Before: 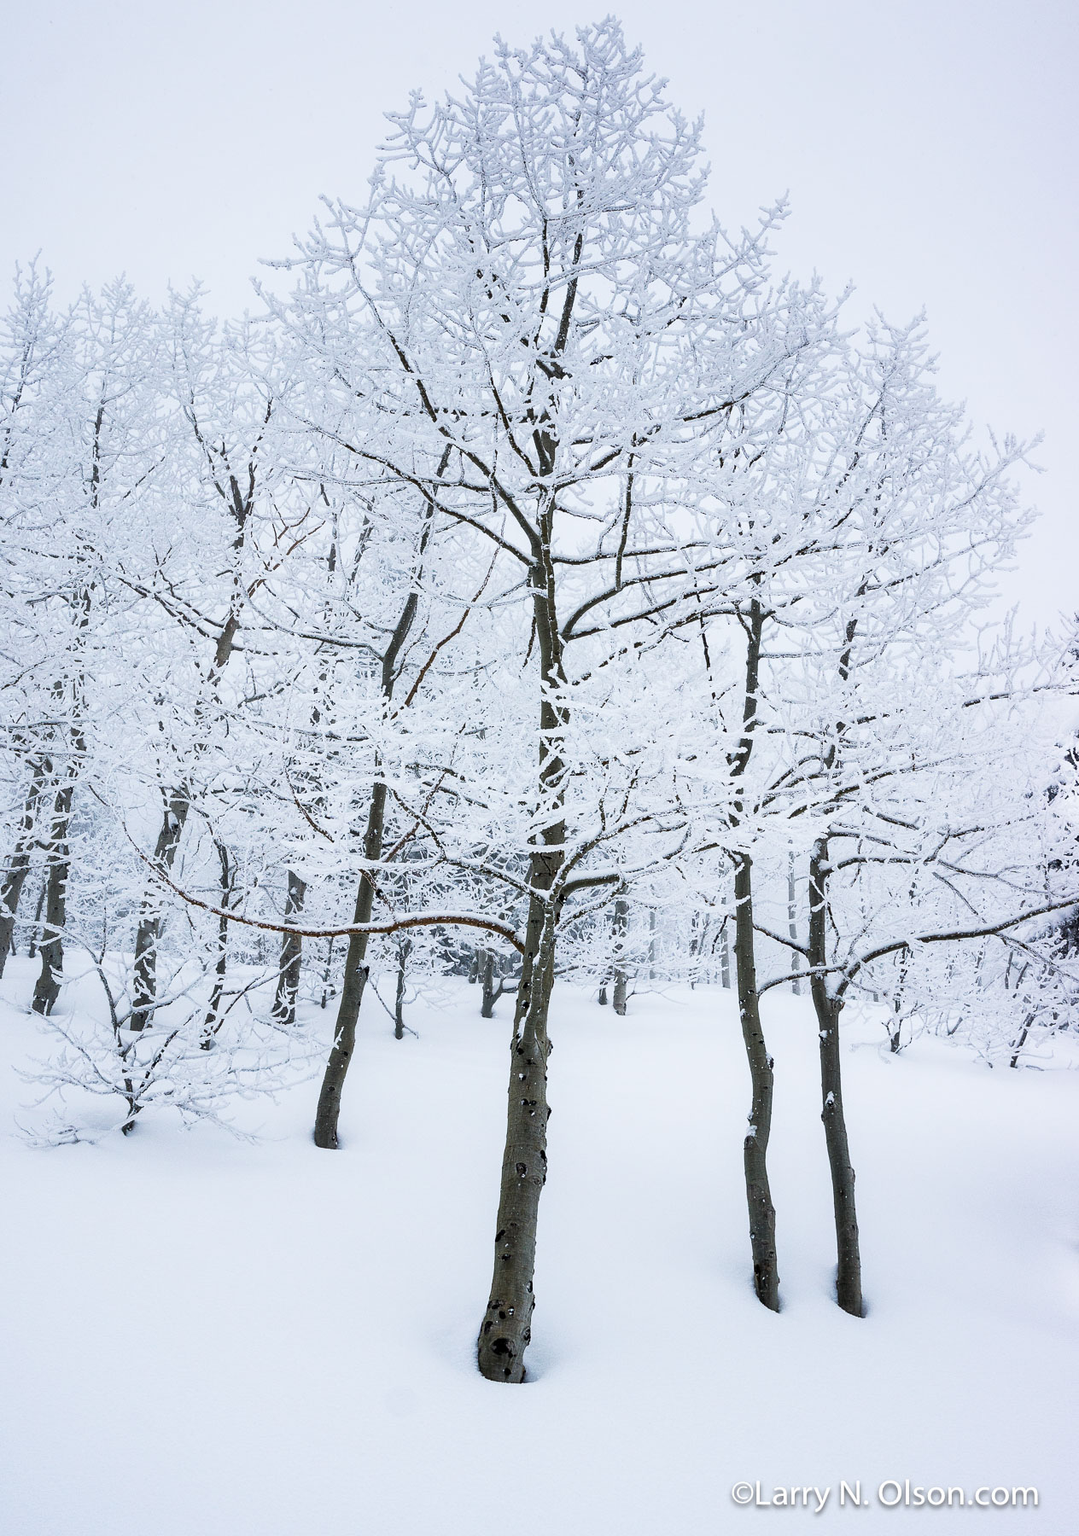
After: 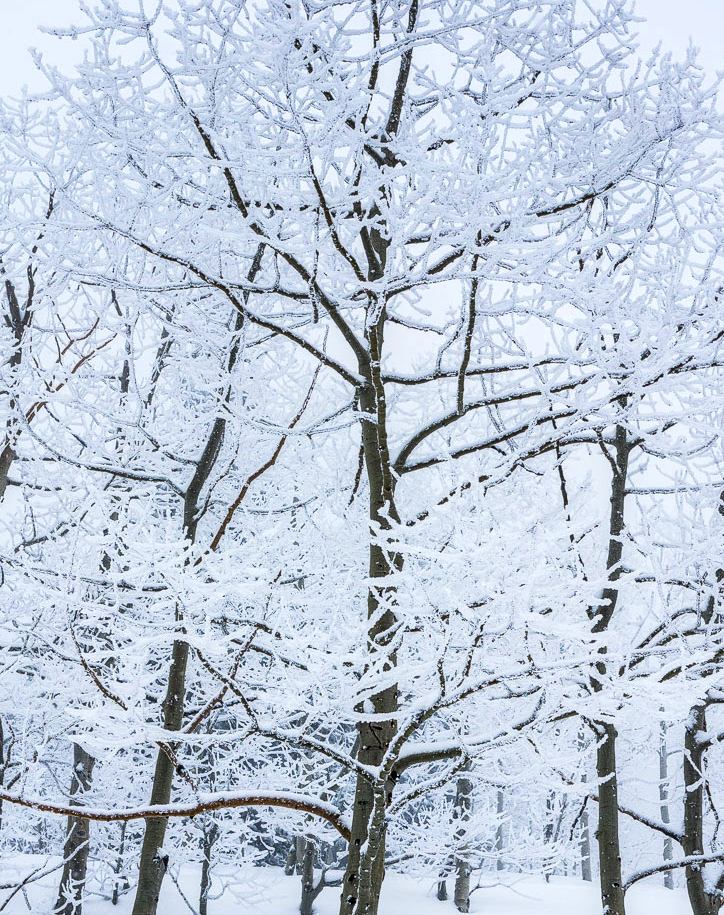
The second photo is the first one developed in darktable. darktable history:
color zones: curves: ch0 [(0.099, 0.624) (0.257, 0.596) (0.384, 0.376) (0.529, 0.492) (0.697, 0.564) (0.768, 0.532) (0.908, 0.644)]; ch1 [(0.112, 0.564) (0.254, 0.612) (0.432, 0.676) (0.592, 0.456) (0.743, 0.684) (0.888, 0.536)]; ch2 [(0.25, 0.5) (0.469, 0.36) (0.75, 0.5)]
crop: left 20.954%, top 15.419%, right 21.762%, bottom 33.747%
tone equalizer: on, module defaults
local contrast: on, module defaults
